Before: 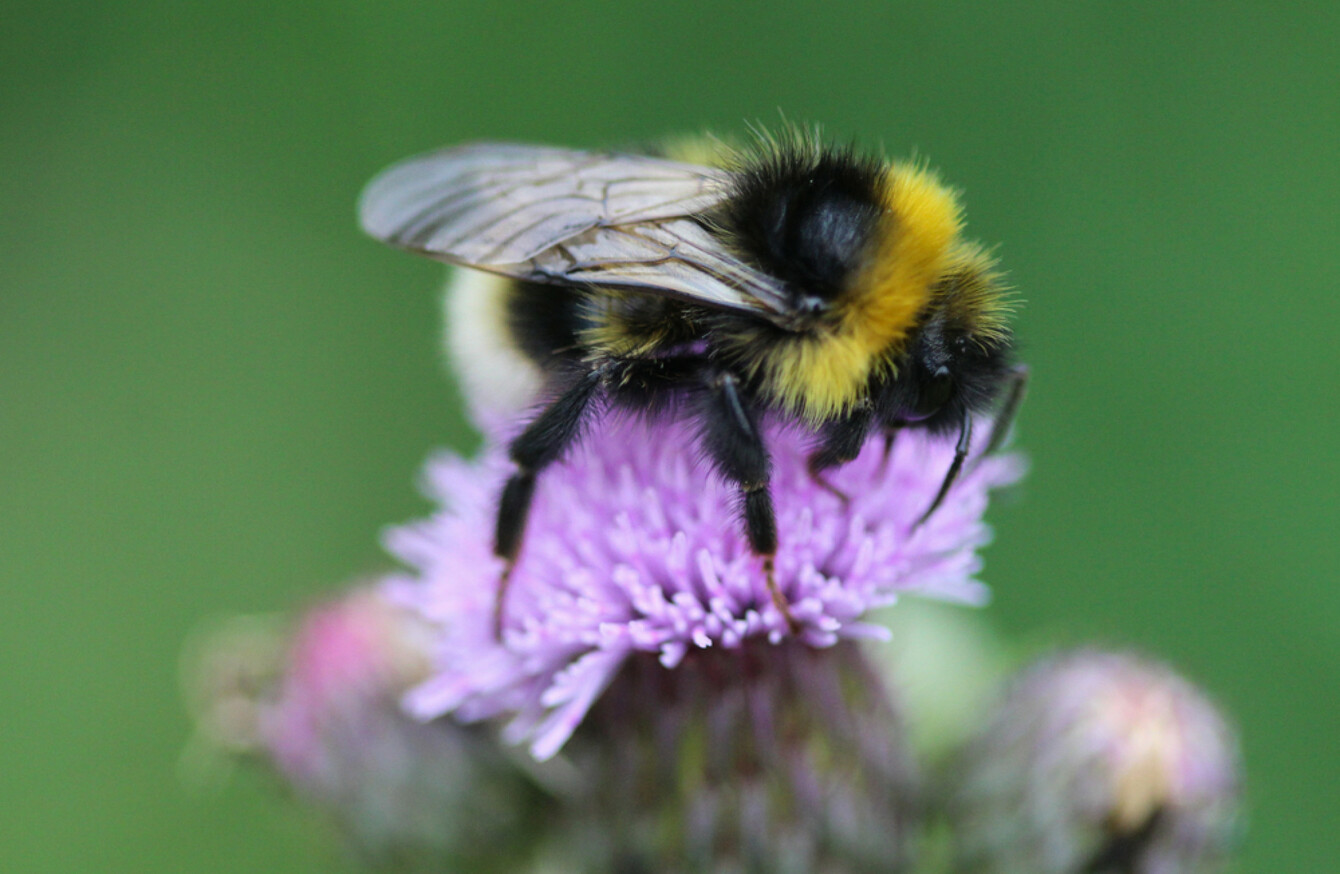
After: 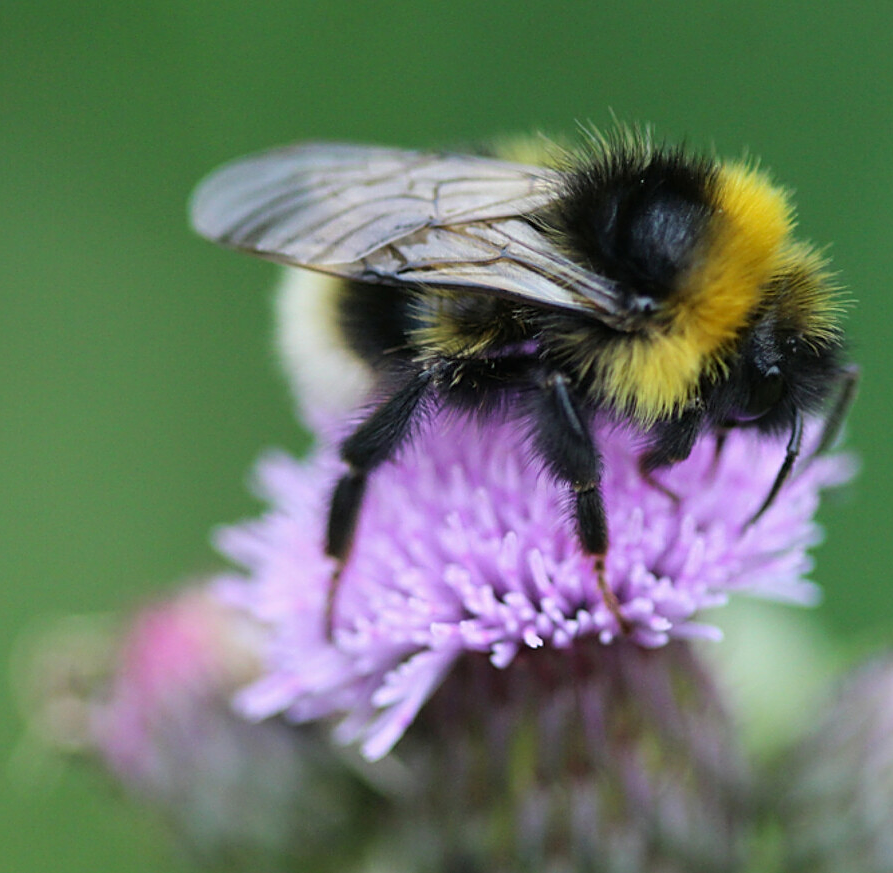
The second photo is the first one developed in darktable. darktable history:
sharpen: on, module defaults
crop and rotate: left 12.673%, right 20.66%
